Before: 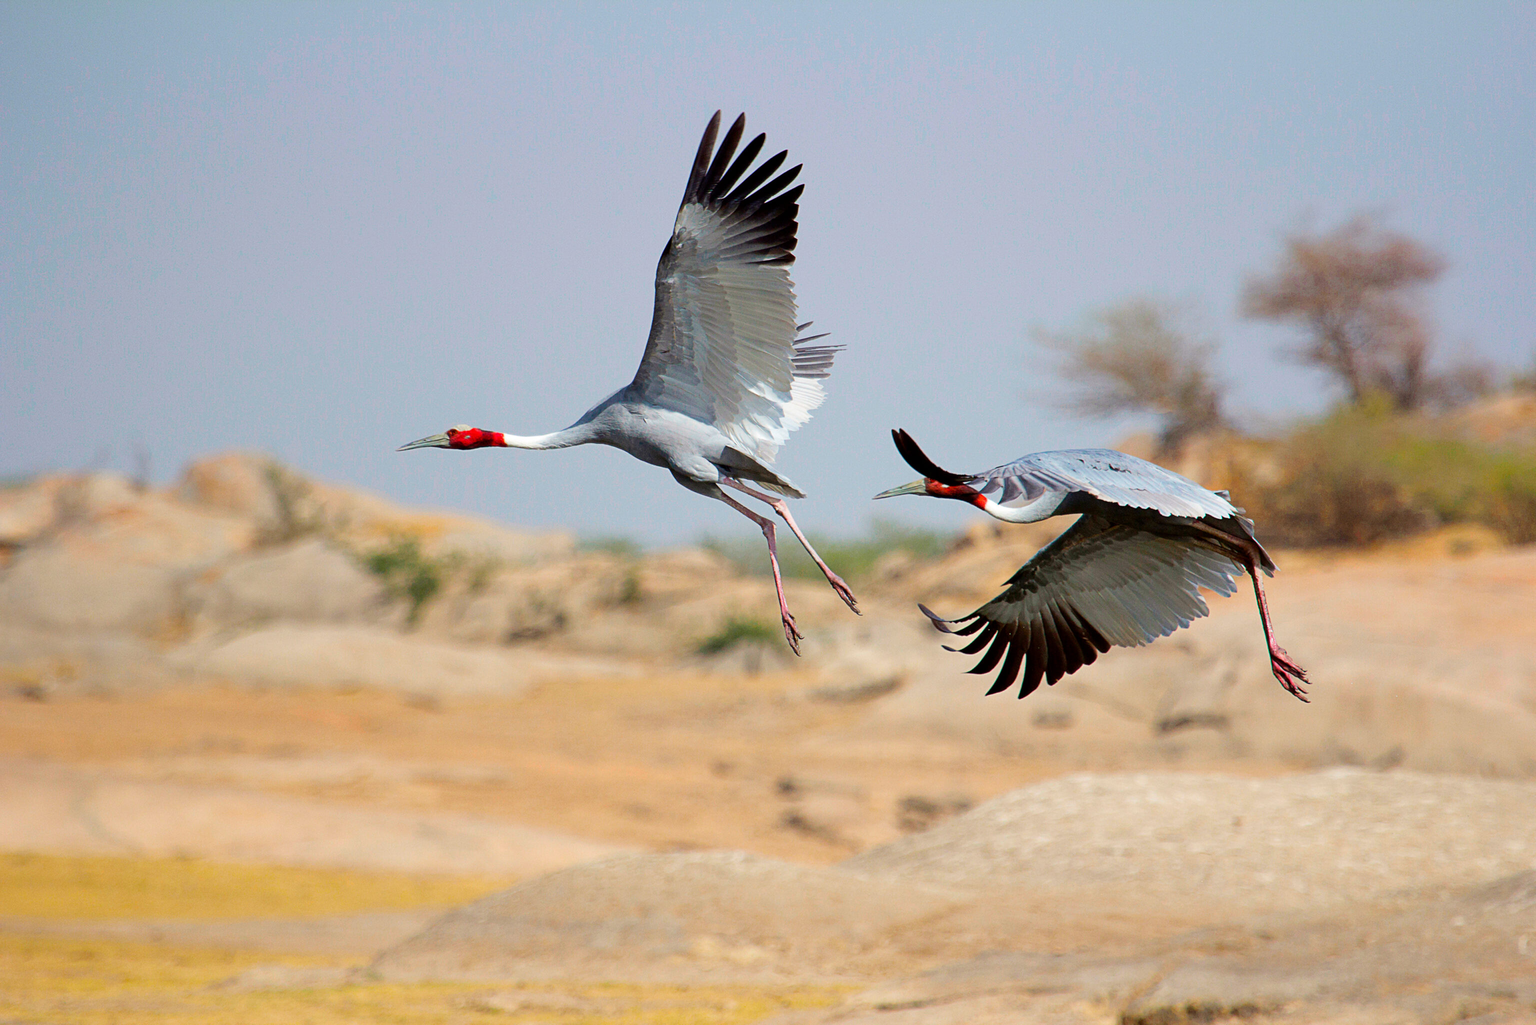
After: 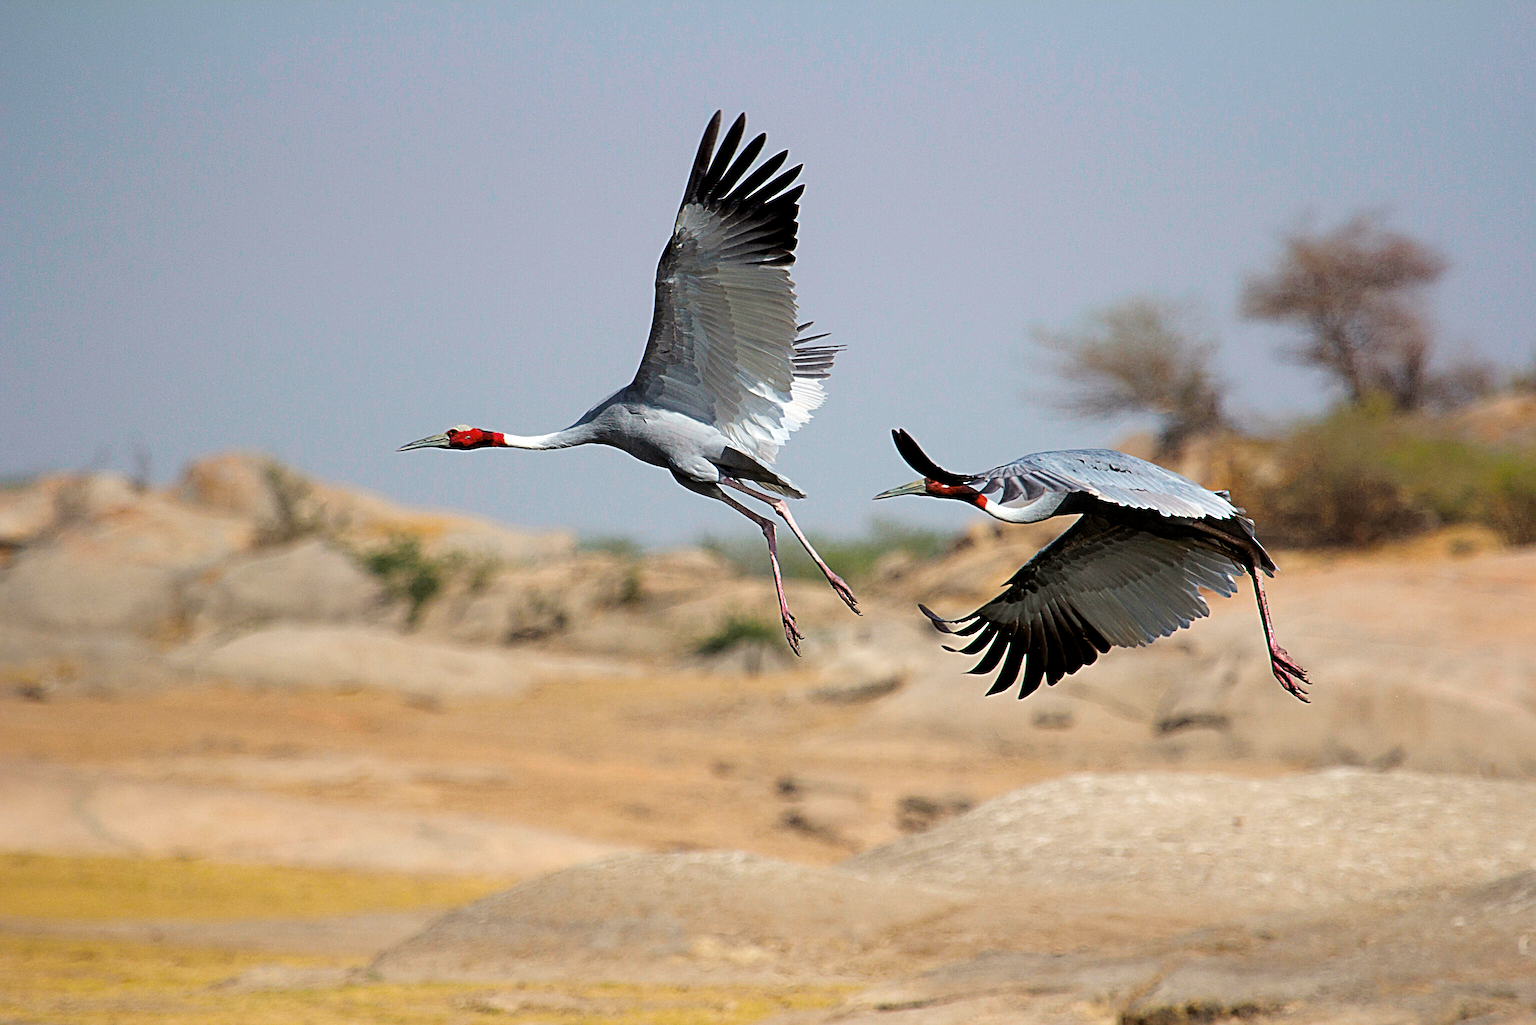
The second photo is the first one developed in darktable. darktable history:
levels: levels [0.029, 0.545, 0.971]
sharpen: radius 3.968
base curve: curves: ch0 [(0, 0) (0.989, 0.992)], preserve colors average RGB
tone equalizer: luminance estimator HSV value / RGB max
